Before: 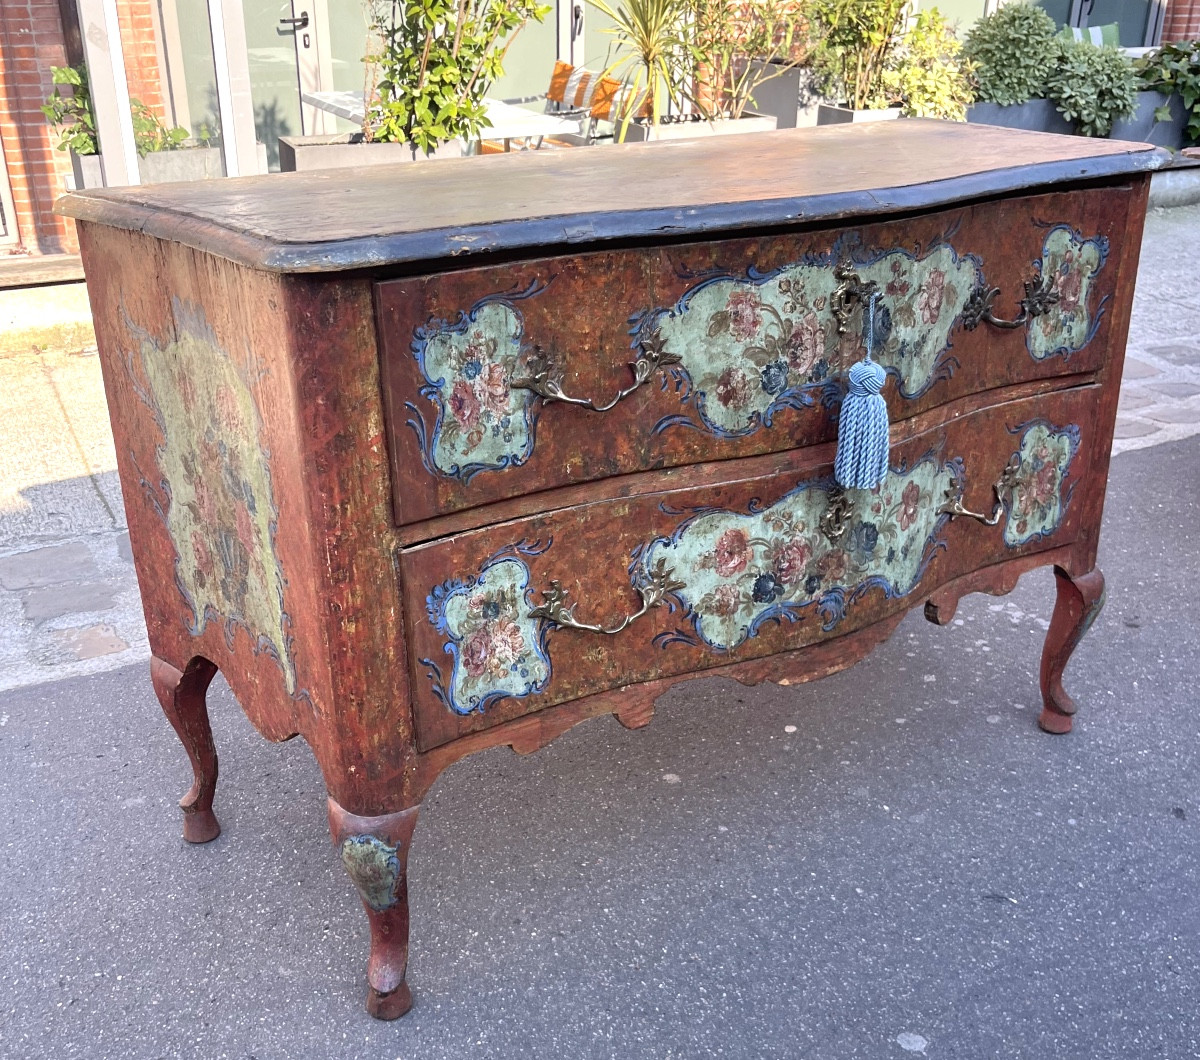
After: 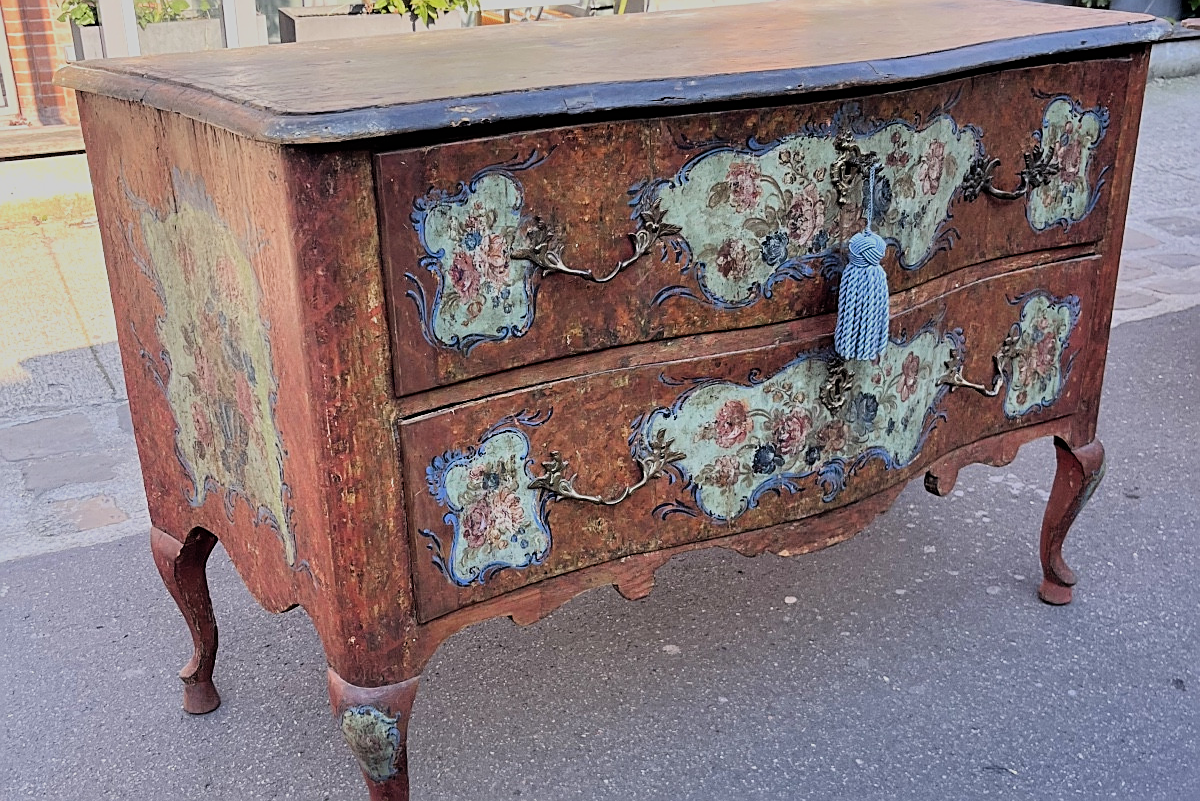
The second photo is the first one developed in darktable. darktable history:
filmic rgb: black relative exposure -7.1 EV, white relative exposure 5.38 EV, hardness 3.03, color science v6 (2022), iterations of high-quality reconstruction 10
crop and rotate: top 12.195%, bottom 12.239%
sharpen: amount 0.566
